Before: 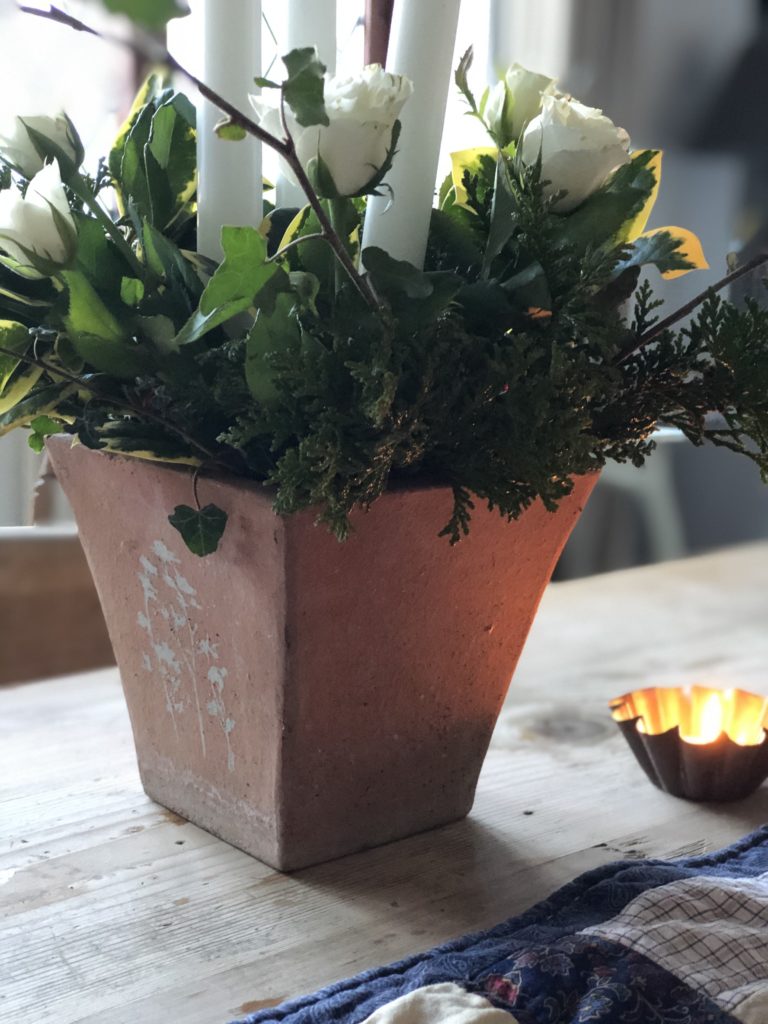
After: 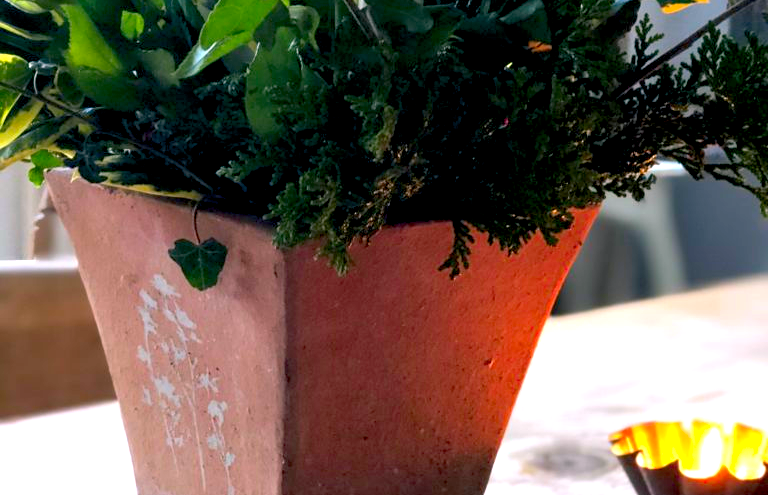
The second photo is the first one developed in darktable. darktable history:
contrast brightness saturation: brightness -0.02, saturation 0.35
color balance rgb: shadows lift › chroma 2%, shadows lift › hue 217.2°, power › chroma 0.25%, power › hue 60°, highlights gain › chroma 1.5%, highlights gain › hue 309.6°, global offset › luminance -0.25%, perceptual saturation grading › global saturation 15%, global vibrance 15%
crop and rotate: top 26.056%, bottom 25.543%
exposure: black level correction 0.012, exposure 0.7 EV, compensate exposure bias true, compensate highlight preservation false
